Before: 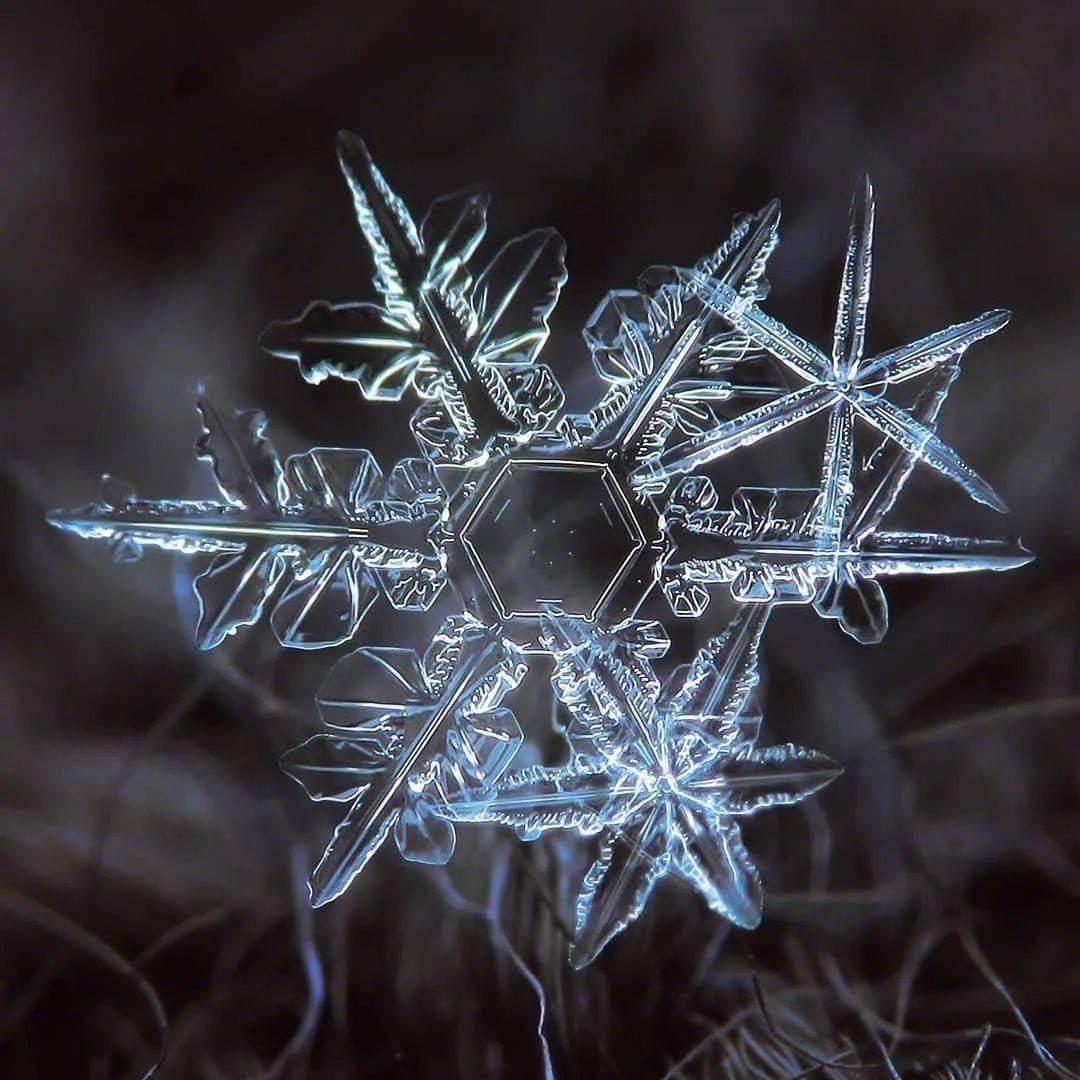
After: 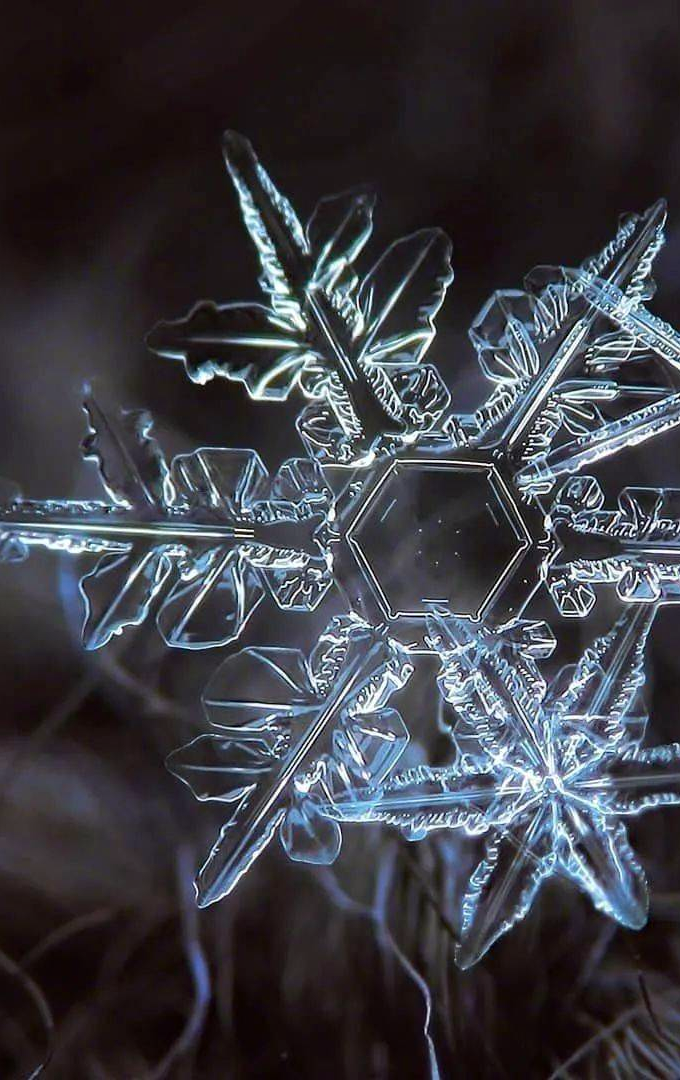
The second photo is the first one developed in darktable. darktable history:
crop: left 10.631%, right 26.343%
haze removal: compatibility mode true, adaptive false
